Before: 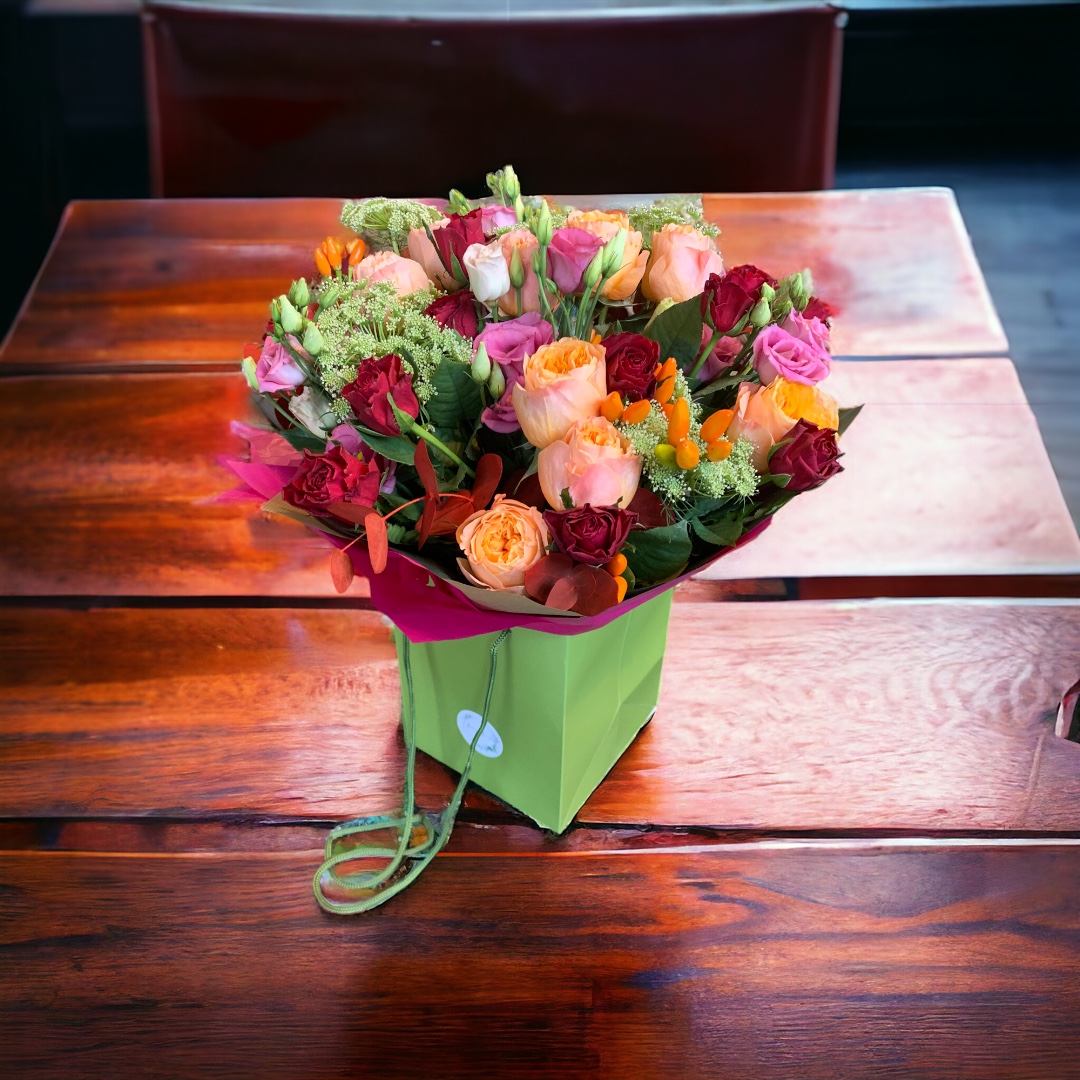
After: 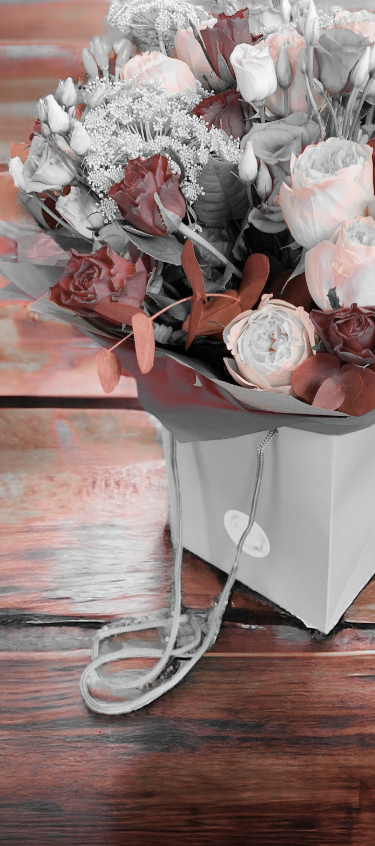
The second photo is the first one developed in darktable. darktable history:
crop and rotate: left 21.62%, top 18.607%, right 43.566%, bottom 2.978%
color zones: curves: ch1 [(0, 0.006) (0.094, 0.285) (0.171, 0.001) (0.429, 0.001) (0.571, 0.003) (0.714, 0.004) (0.857, 0.004) (1, 0.006)]
color calibration: illuminant as shot in camera, x 0.358, y 0.373, temperature 4628.91 K, saturation algorithm version 1 (2020)
base curve: curves: ch0 [(0, 0) (0.158, 0.273) (0.879, 0.895) (1, 1)], preserve colors none
